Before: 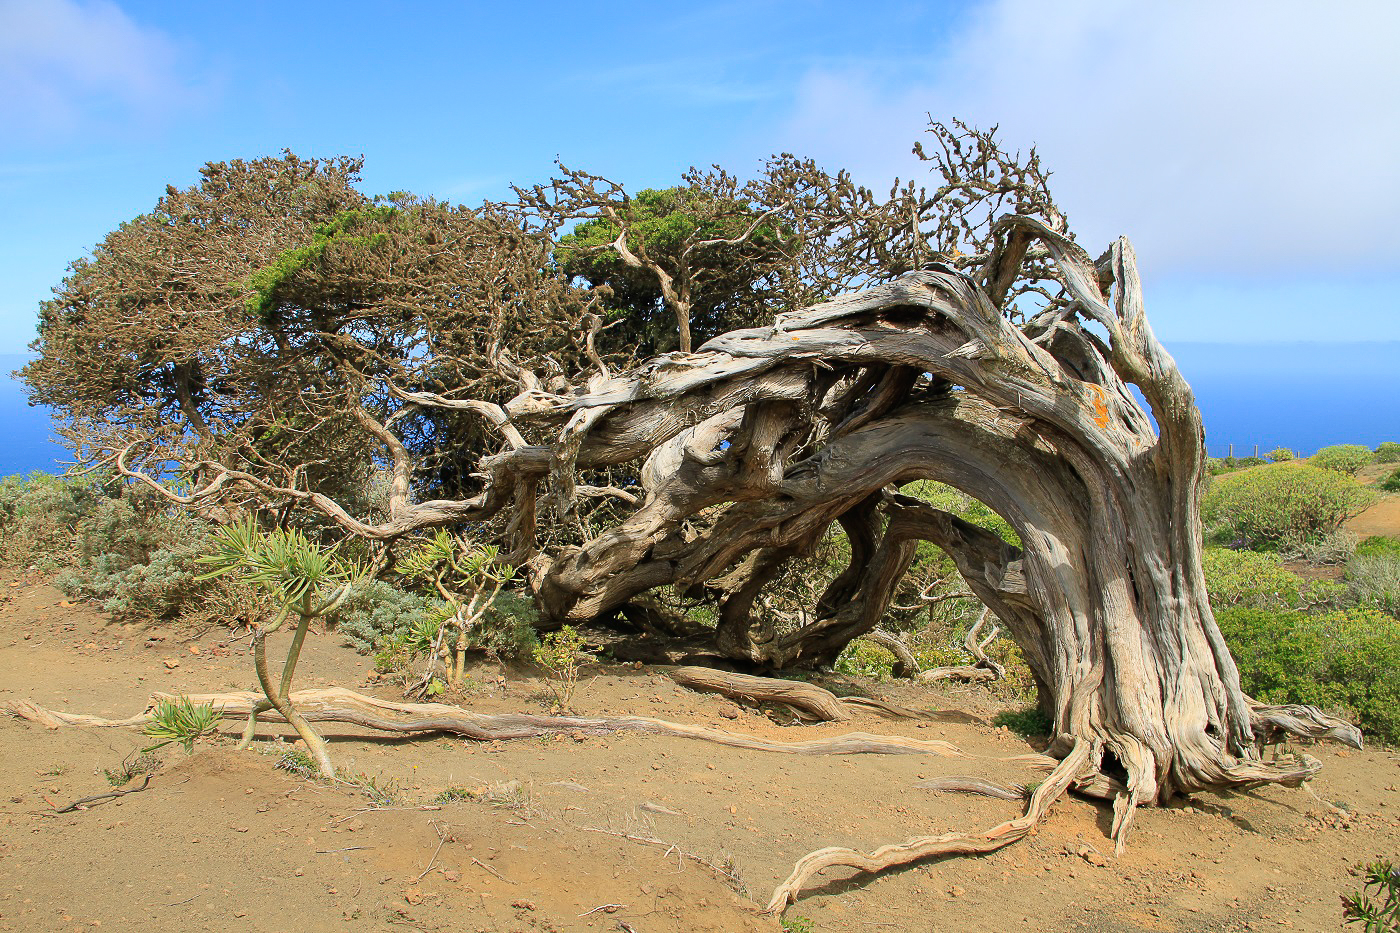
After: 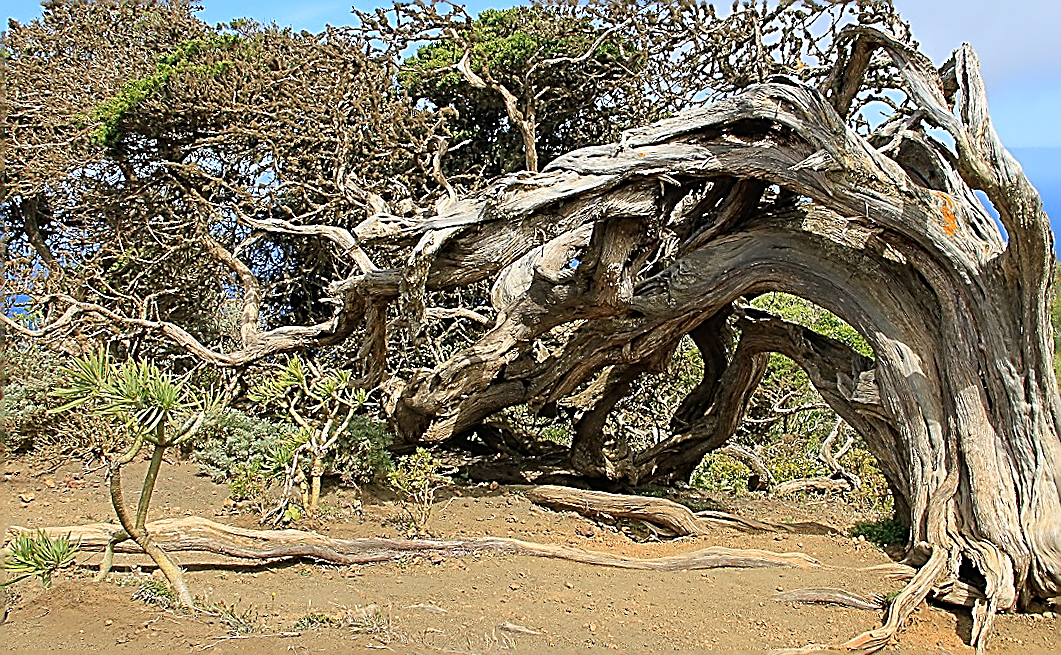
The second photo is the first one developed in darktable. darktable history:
rotate and perspective: rotation -4.98°, automatic cropping off
sharpen: amount 2
crop and rotate: angle -3.37°, left 9.79%, top 20.73%, right 12.42%, bottom 11.82%
